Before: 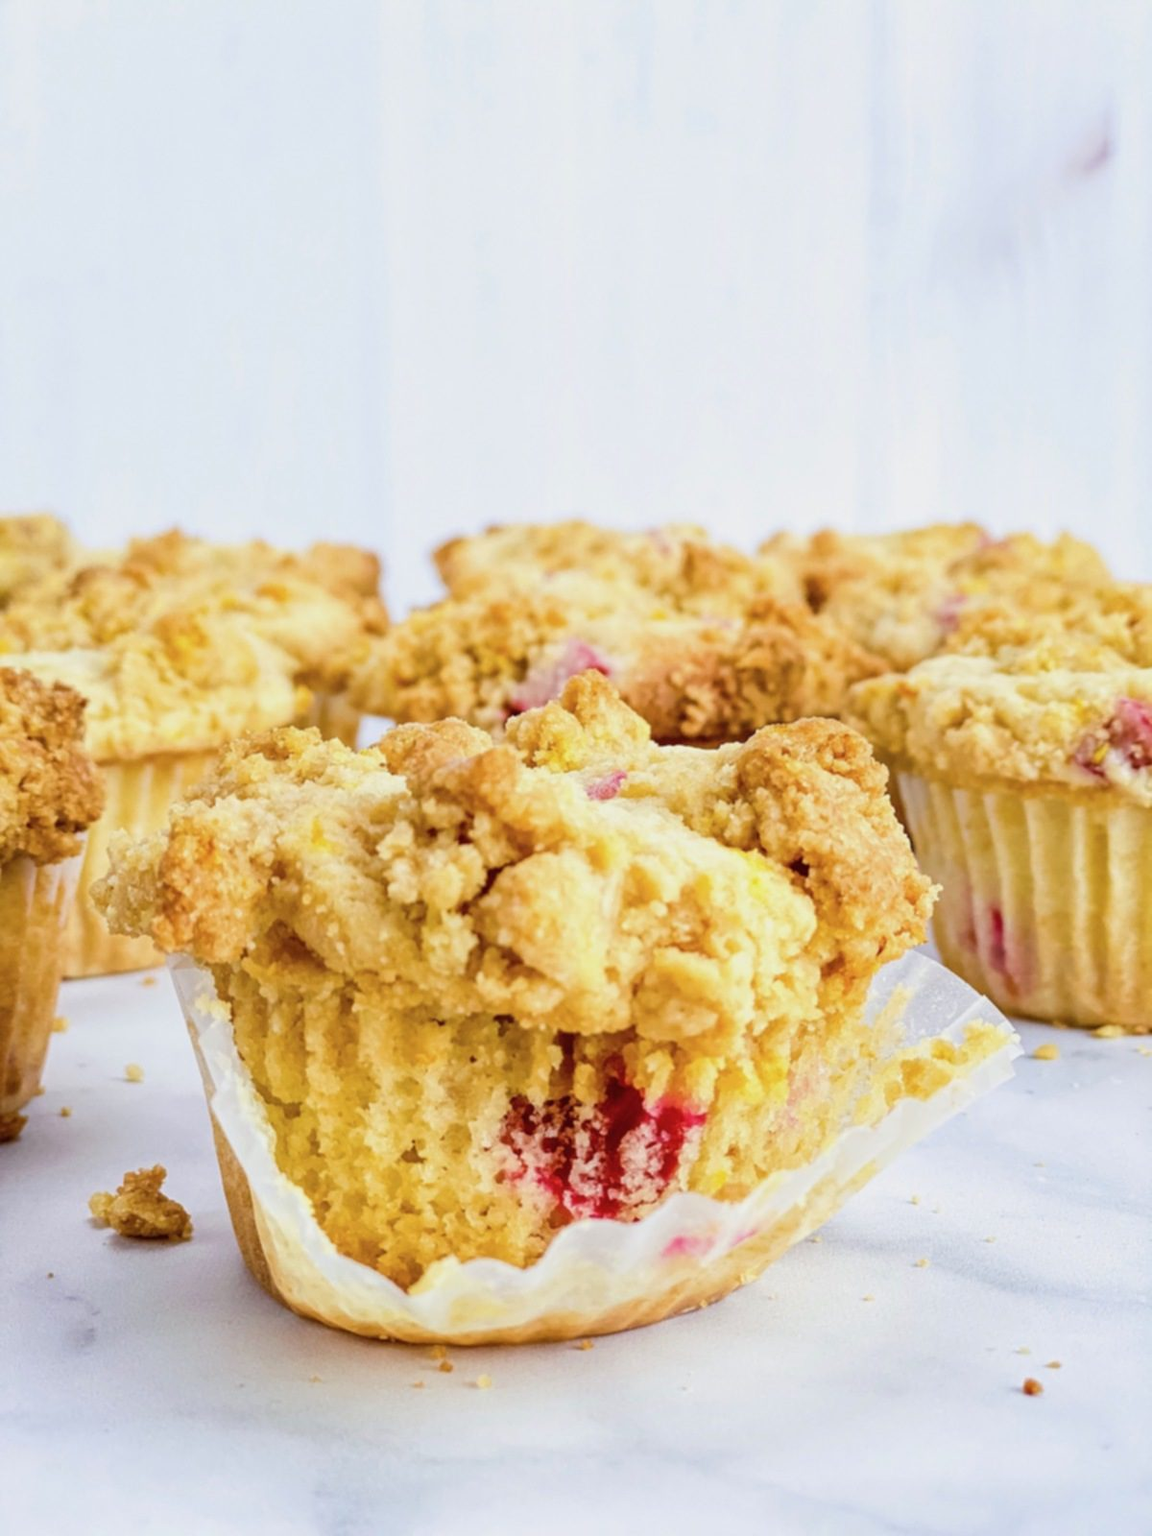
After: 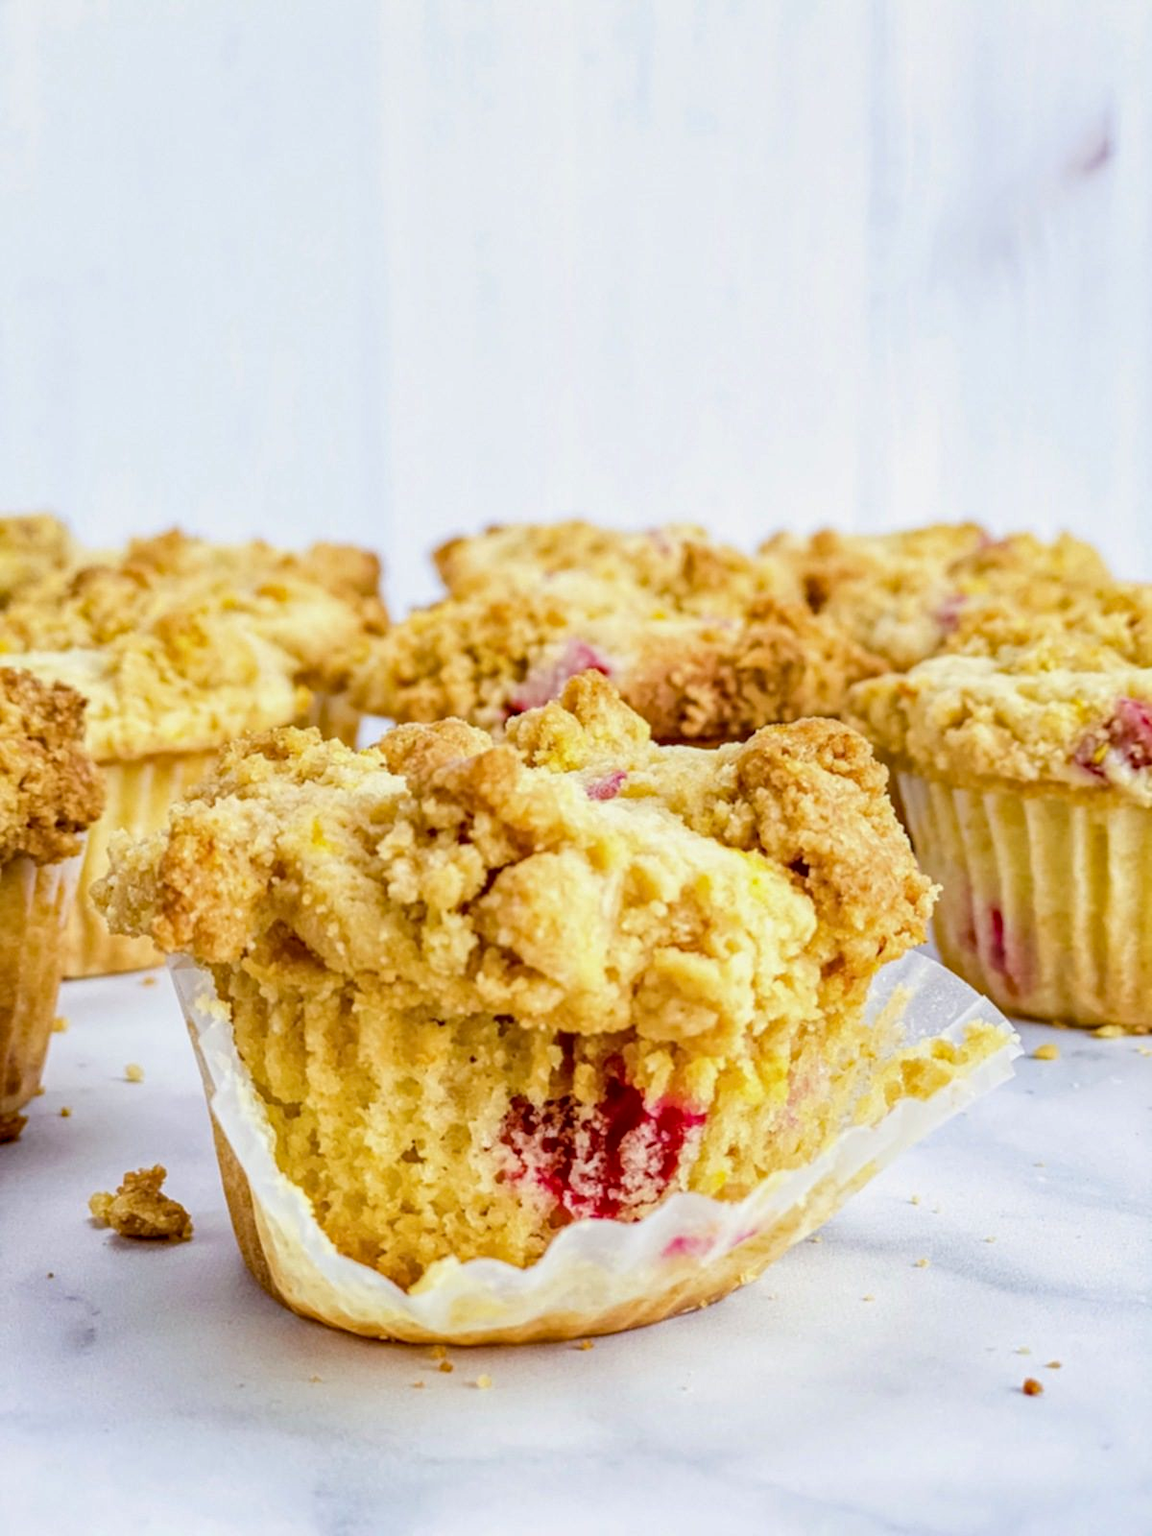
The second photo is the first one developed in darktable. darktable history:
haze removal: strength 0.25, distance 0.25, compatibility mode true, adaptive false
local contrast: on, module defaults
